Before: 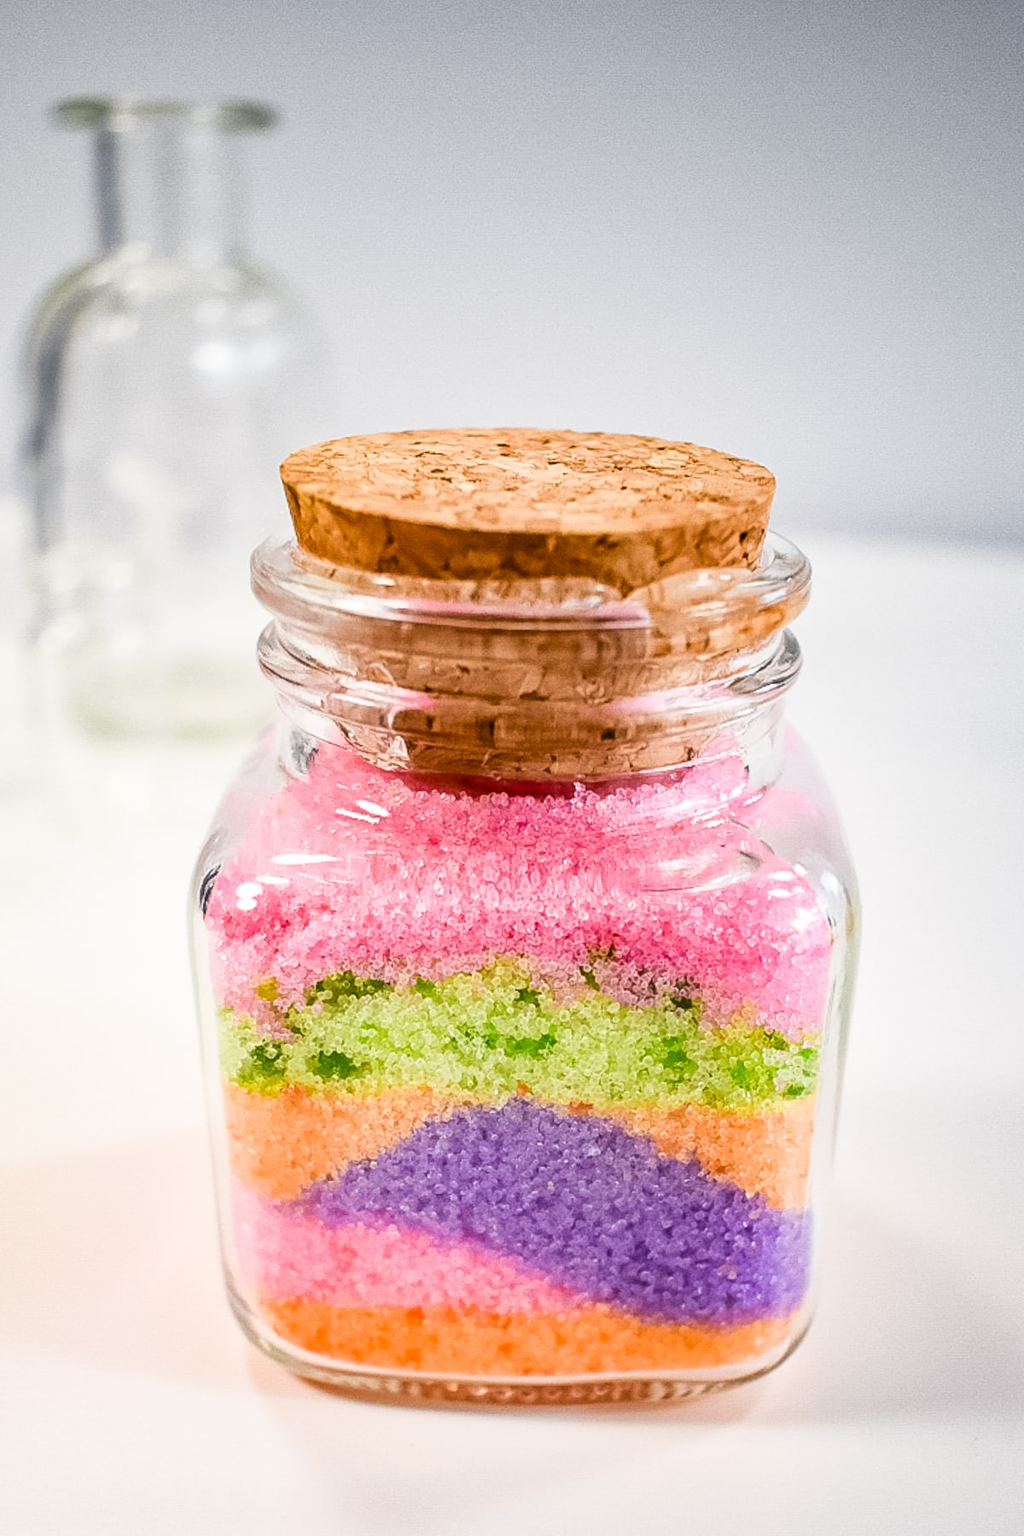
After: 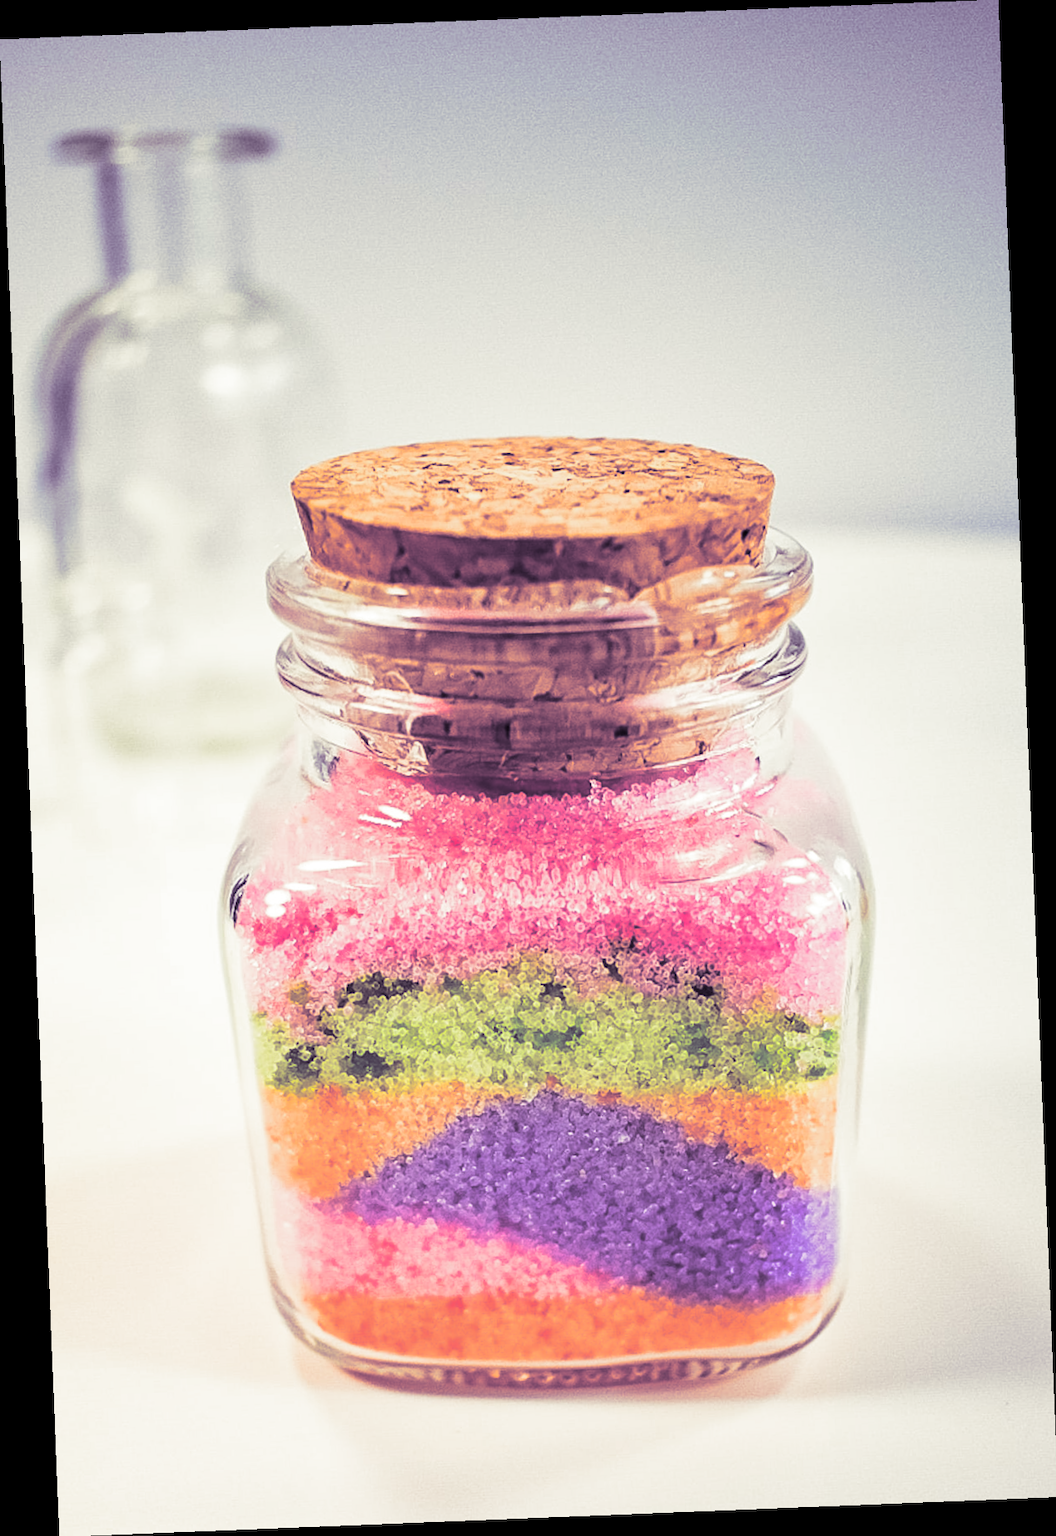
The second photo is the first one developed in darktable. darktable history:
rotate and perspective: rotation -2.29°, automatic cropping off
contrast brightness saturation: saturation 0.18
split-toning: shadows › hue 266.4°, shadows › saturation 0.4, highlights › hue 61.2°, highlights › saturation 0.3, compress 0%
